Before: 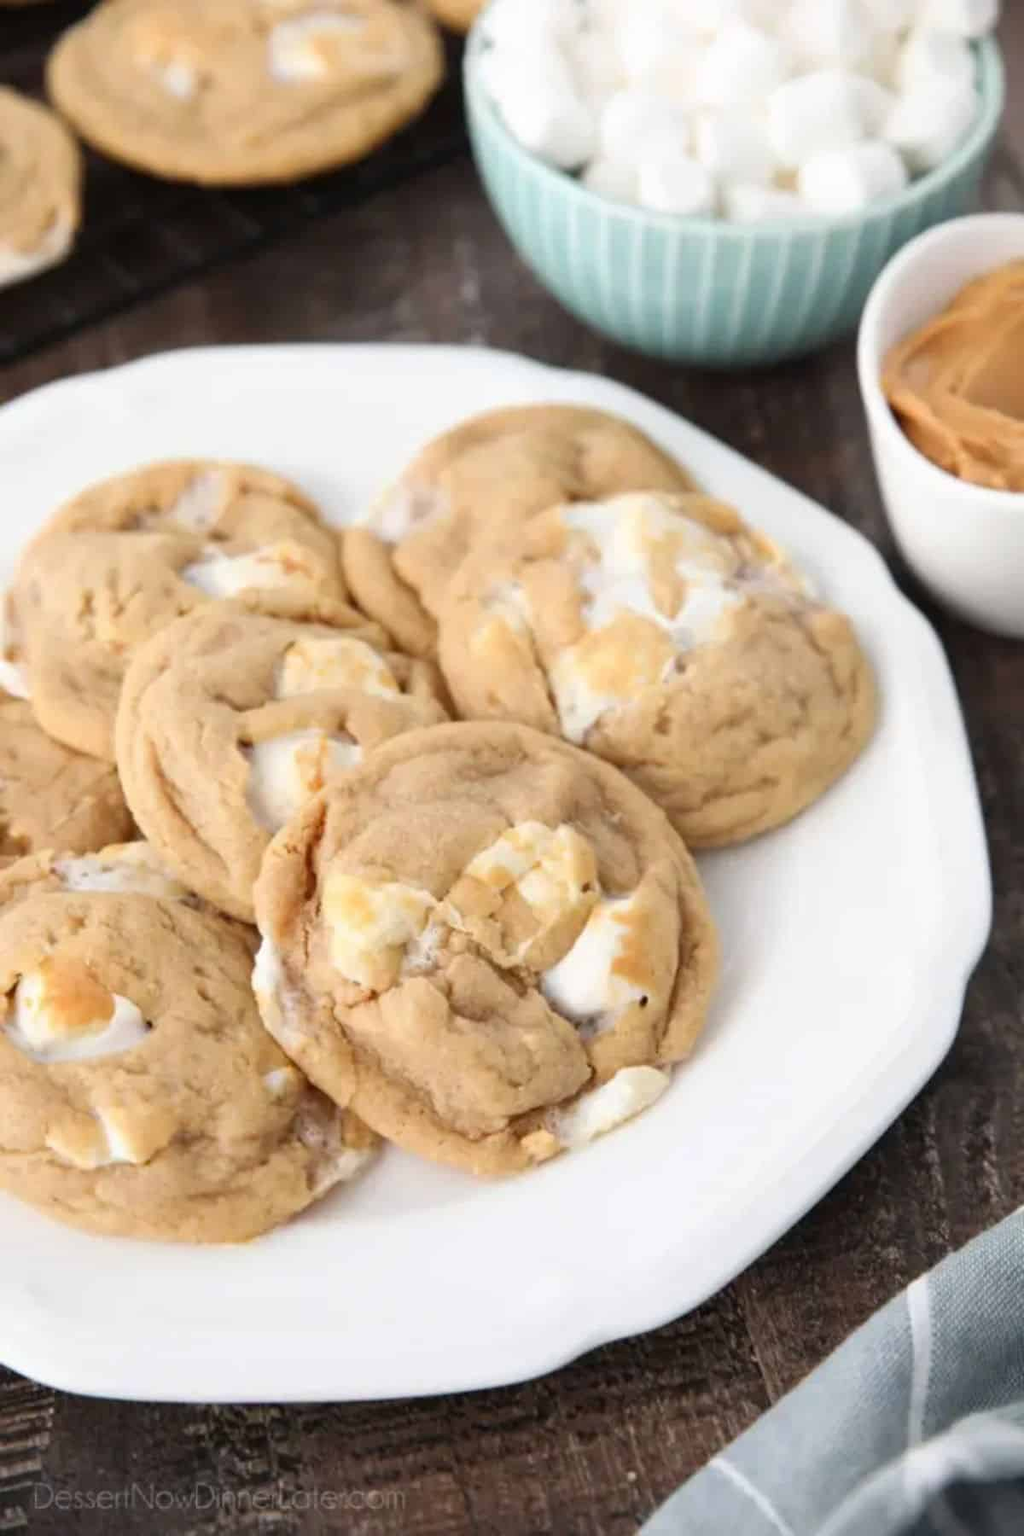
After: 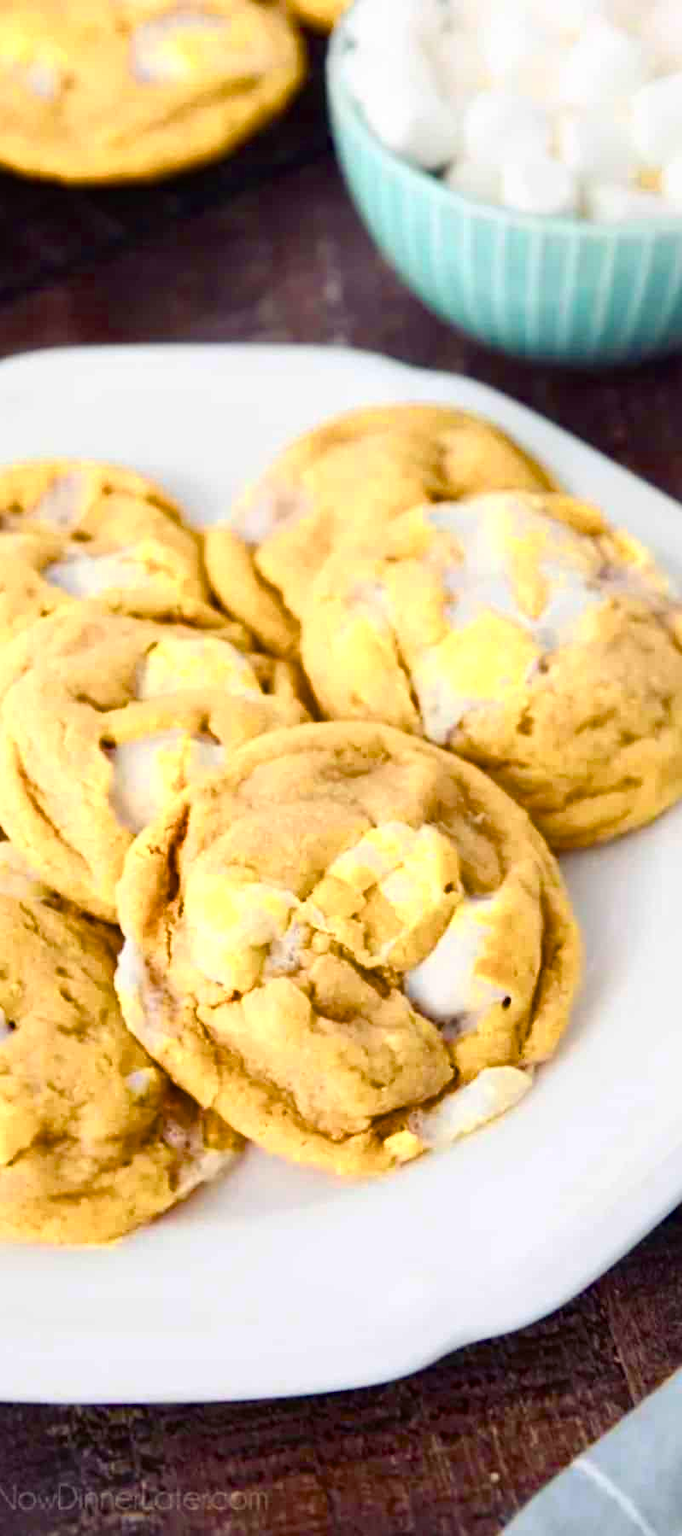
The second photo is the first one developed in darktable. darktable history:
crop and rotate: left 13.463%, right 19.929%
color balance rgb: shadows lift › luminance -21.843%, shadows lift › chroma 8.957%, shadows lift › hue 283.87°, linear chroma grading › highlights 99.318%, linear chroma grading › global chroma 23.998%, perceptual saturation grading › global saturation 20%, perceptual saturation grading › highlights -49.326%, perceptual saturation grading › shadows 24.566%, global vibrance 16.125%, saturation formula JzAzBz (2021)
